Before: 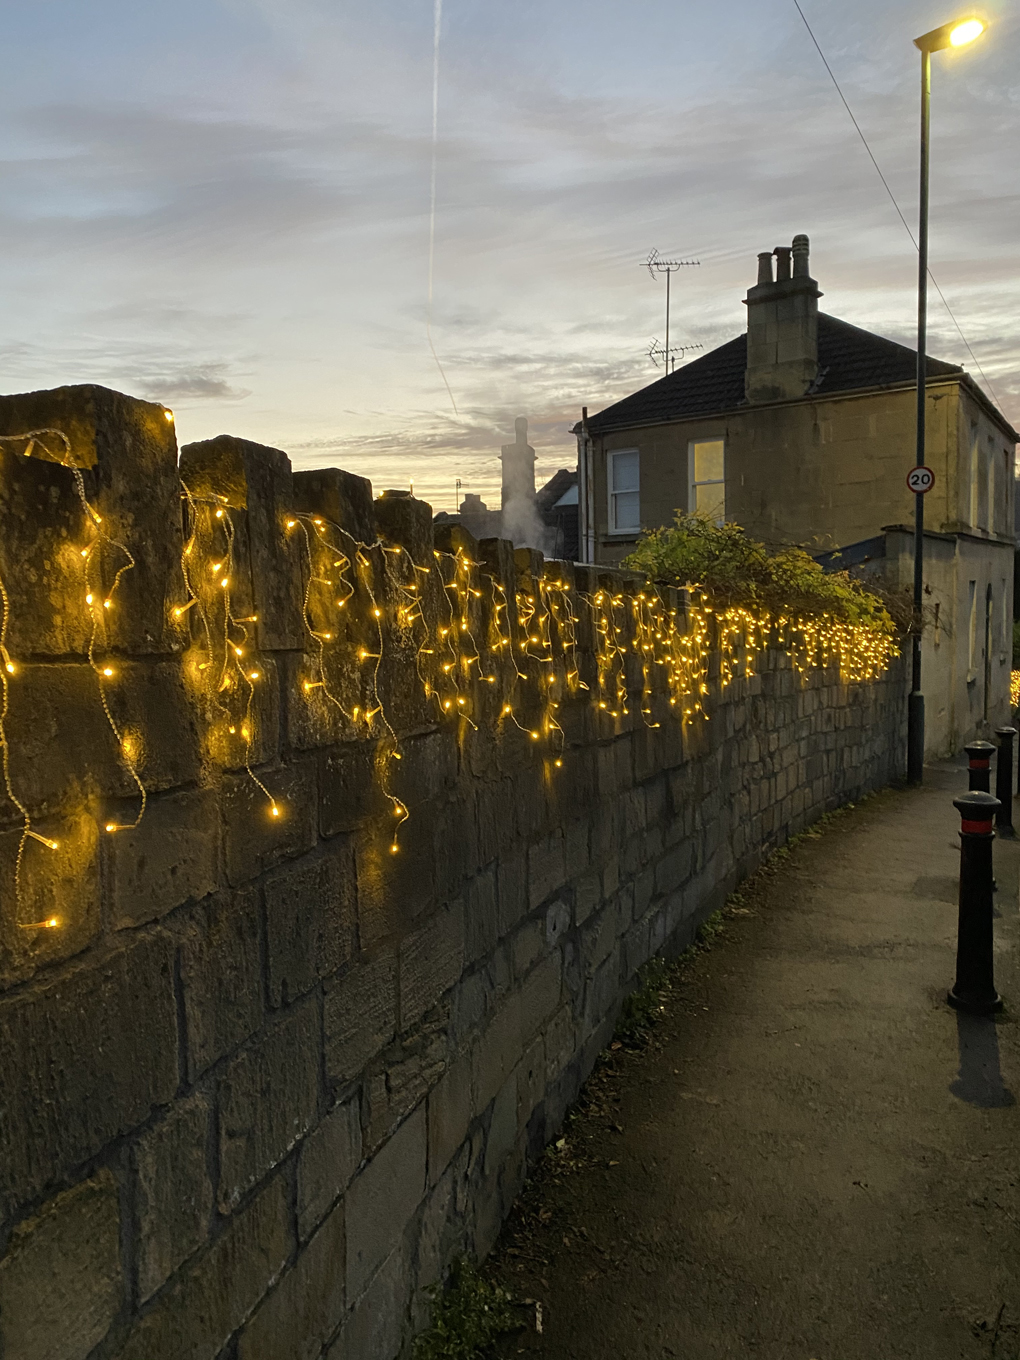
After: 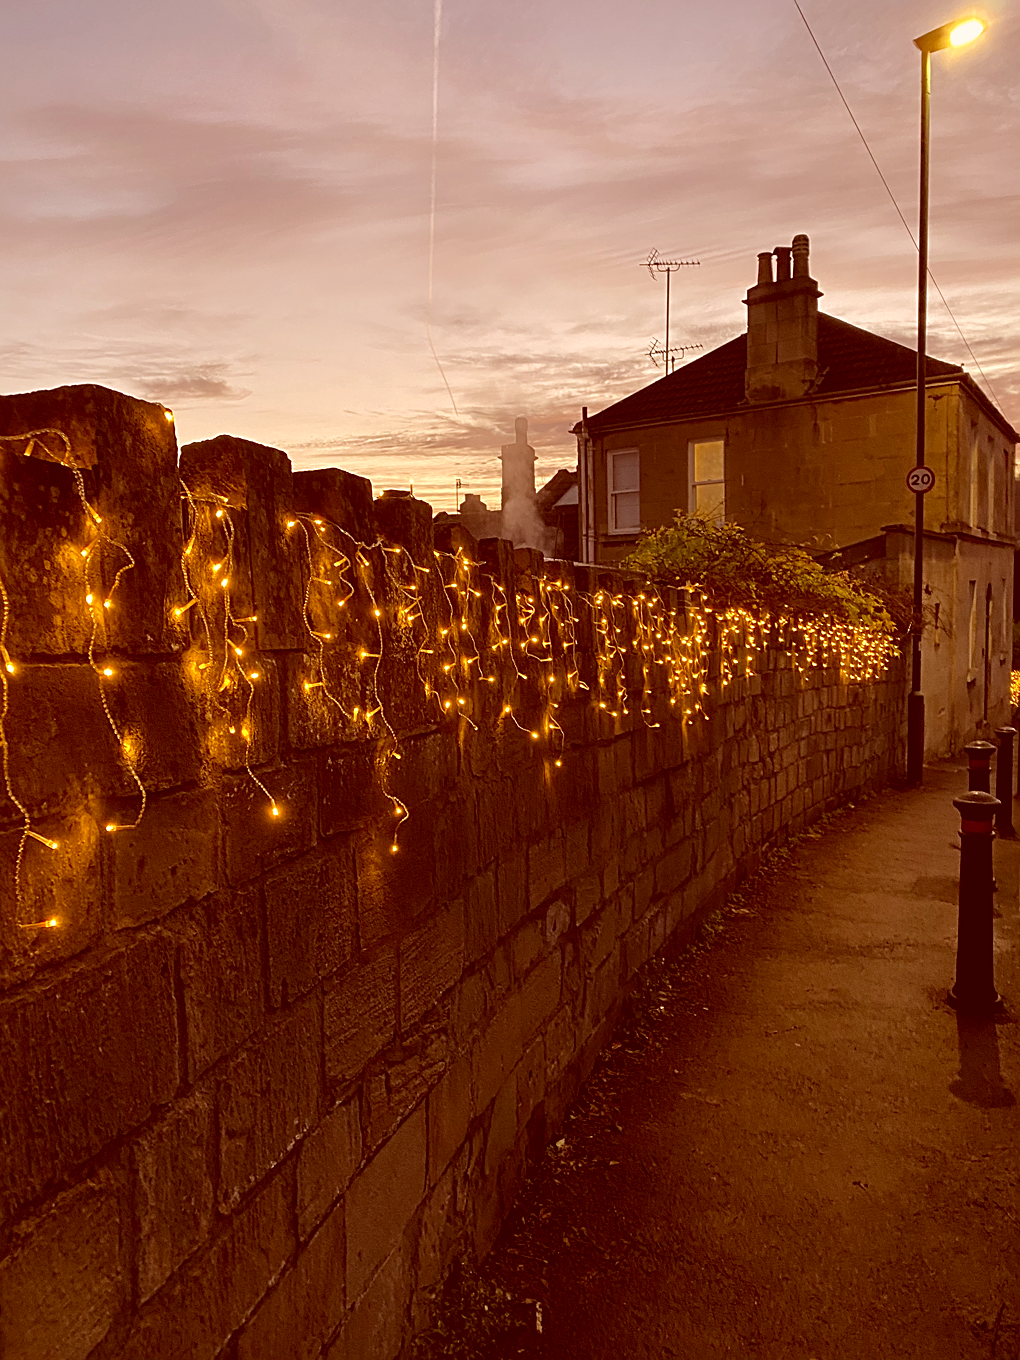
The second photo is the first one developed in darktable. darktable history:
color correction: highlights a* 9.09, highlights b* 8.8, shadows a* 39.21, shadows b* 39.91, saturation 0.825
sharpen: on, module defaults
